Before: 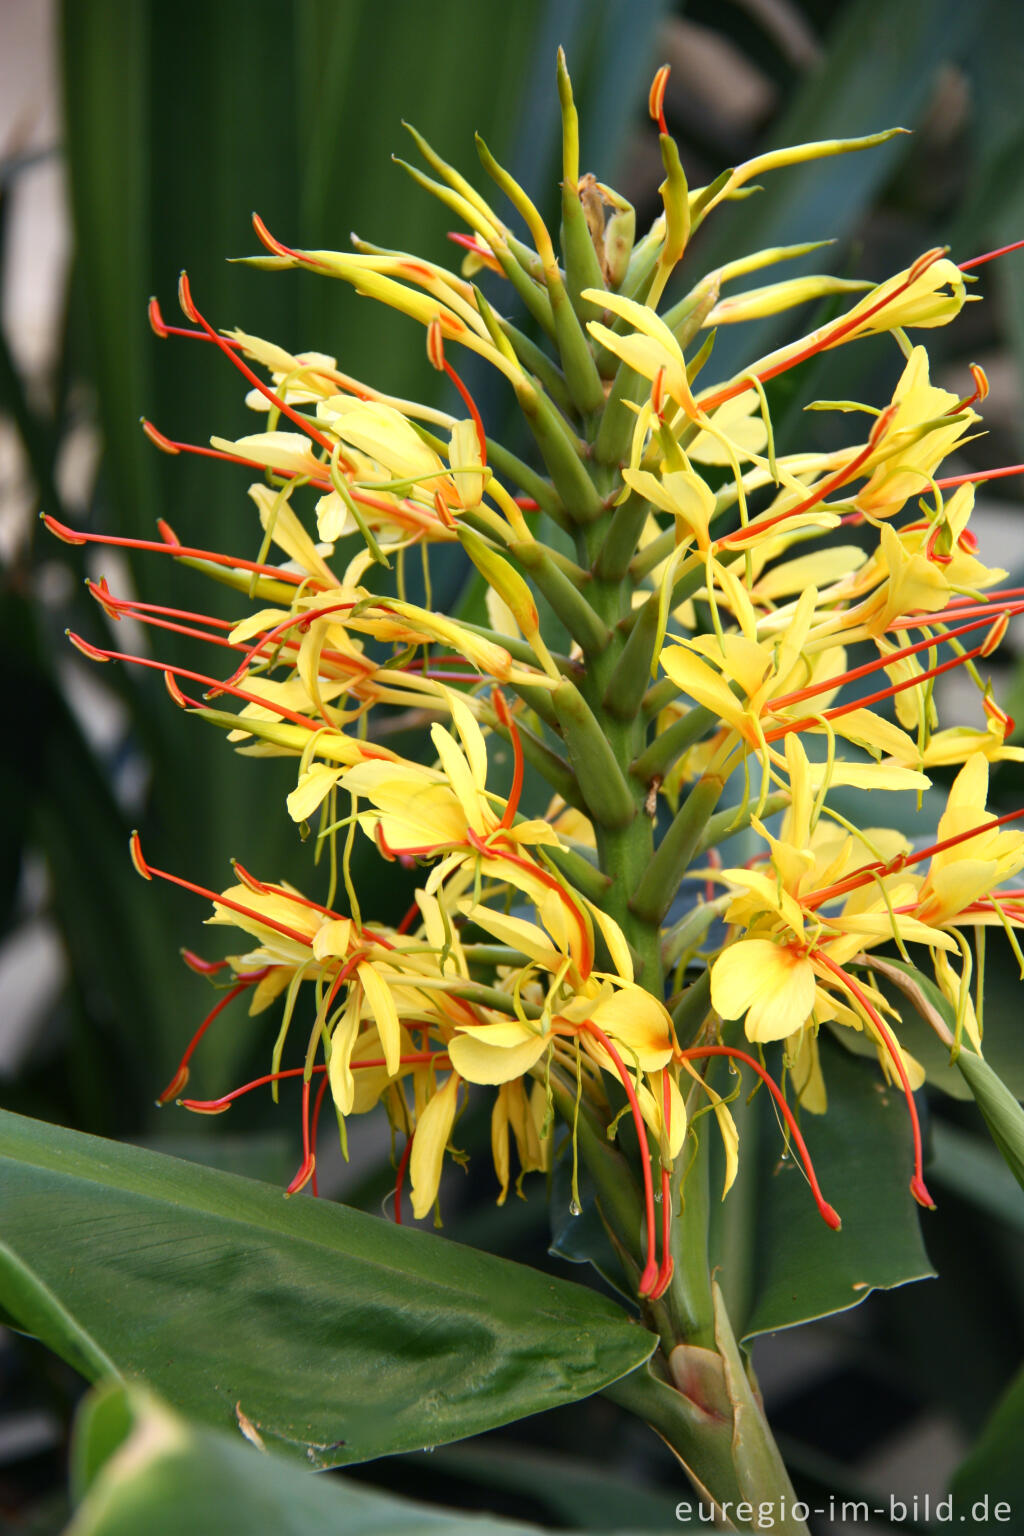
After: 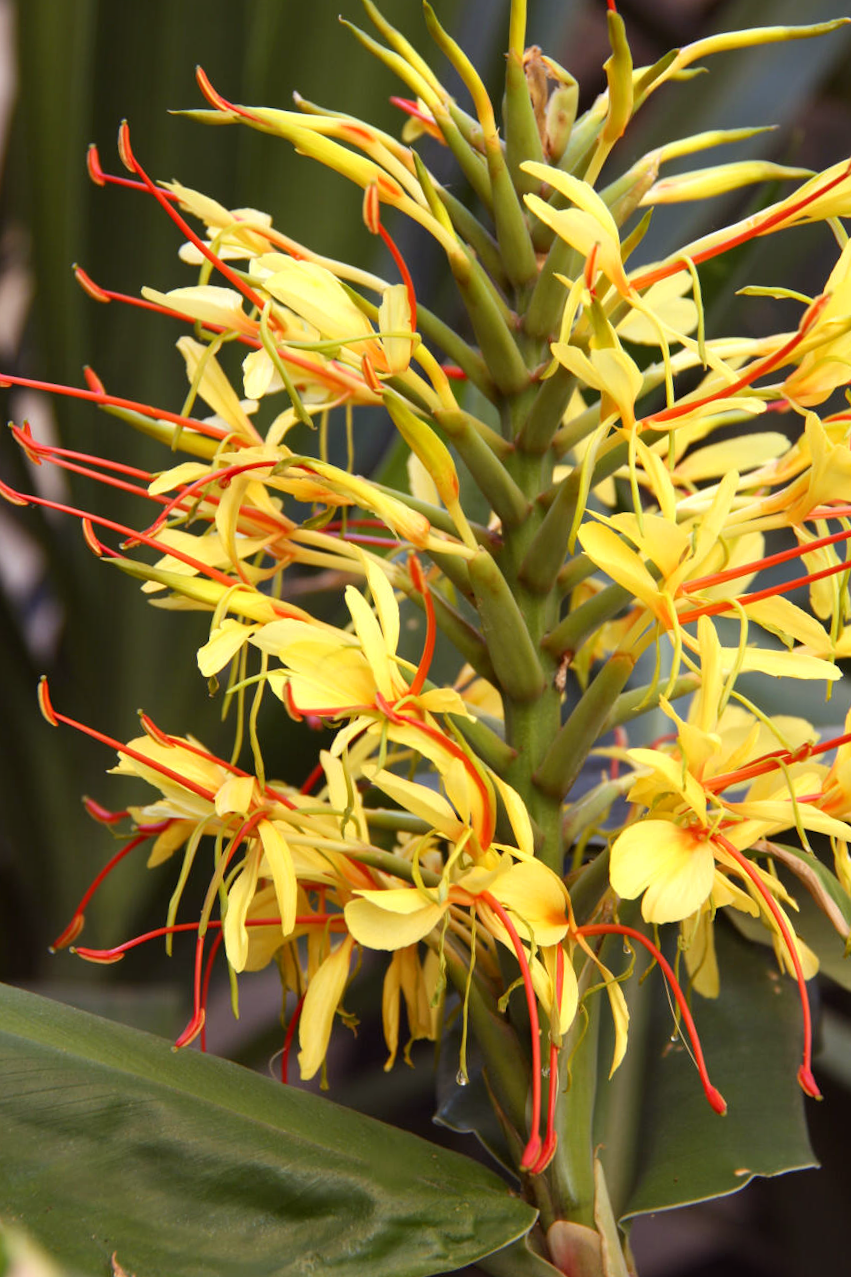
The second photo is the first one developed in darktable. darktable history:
crop and rotate: angle -3.27°, left 5.211%, top 5.211%, right 4.607%, bottom 4.607%
rgb levels: mode RGB, independent channels, levels [[0, 0.474, 1], [0, 0.5, 1], [0, 0.5, 1]]
